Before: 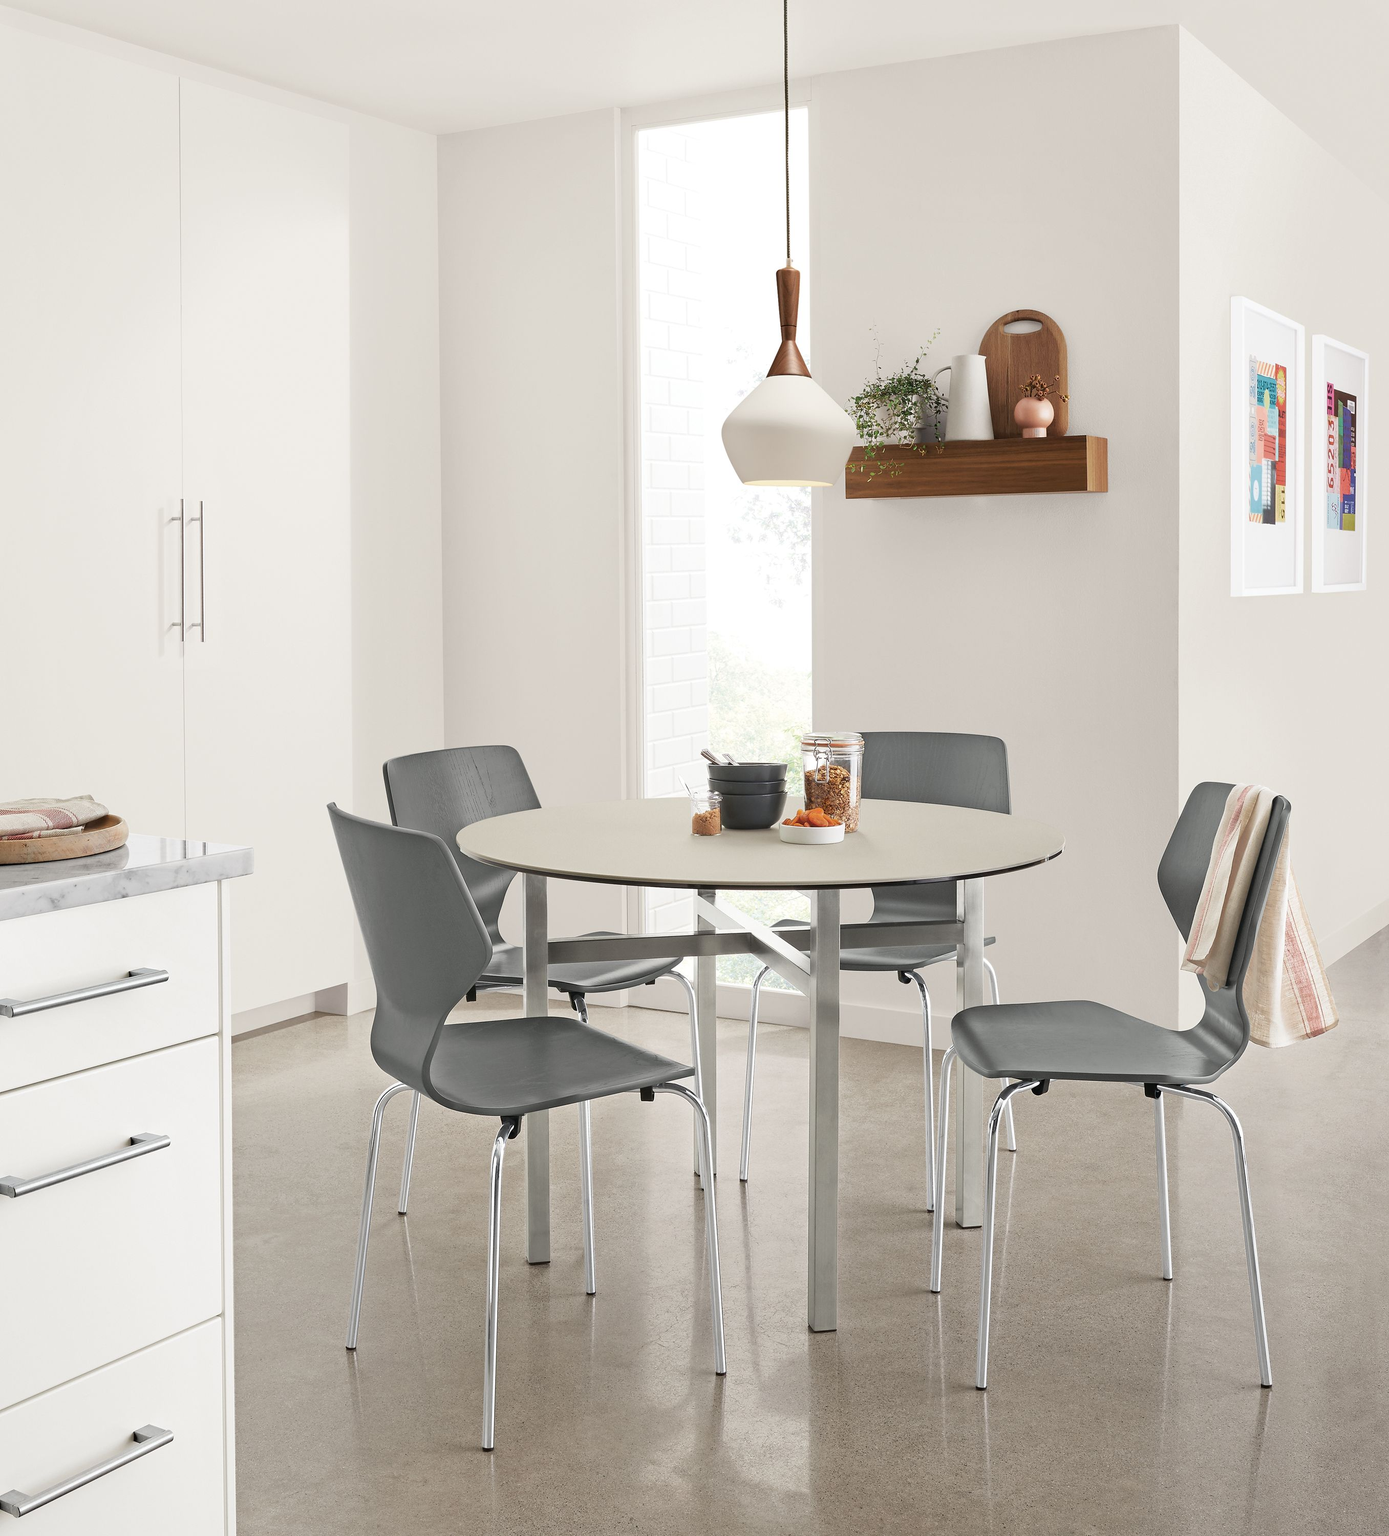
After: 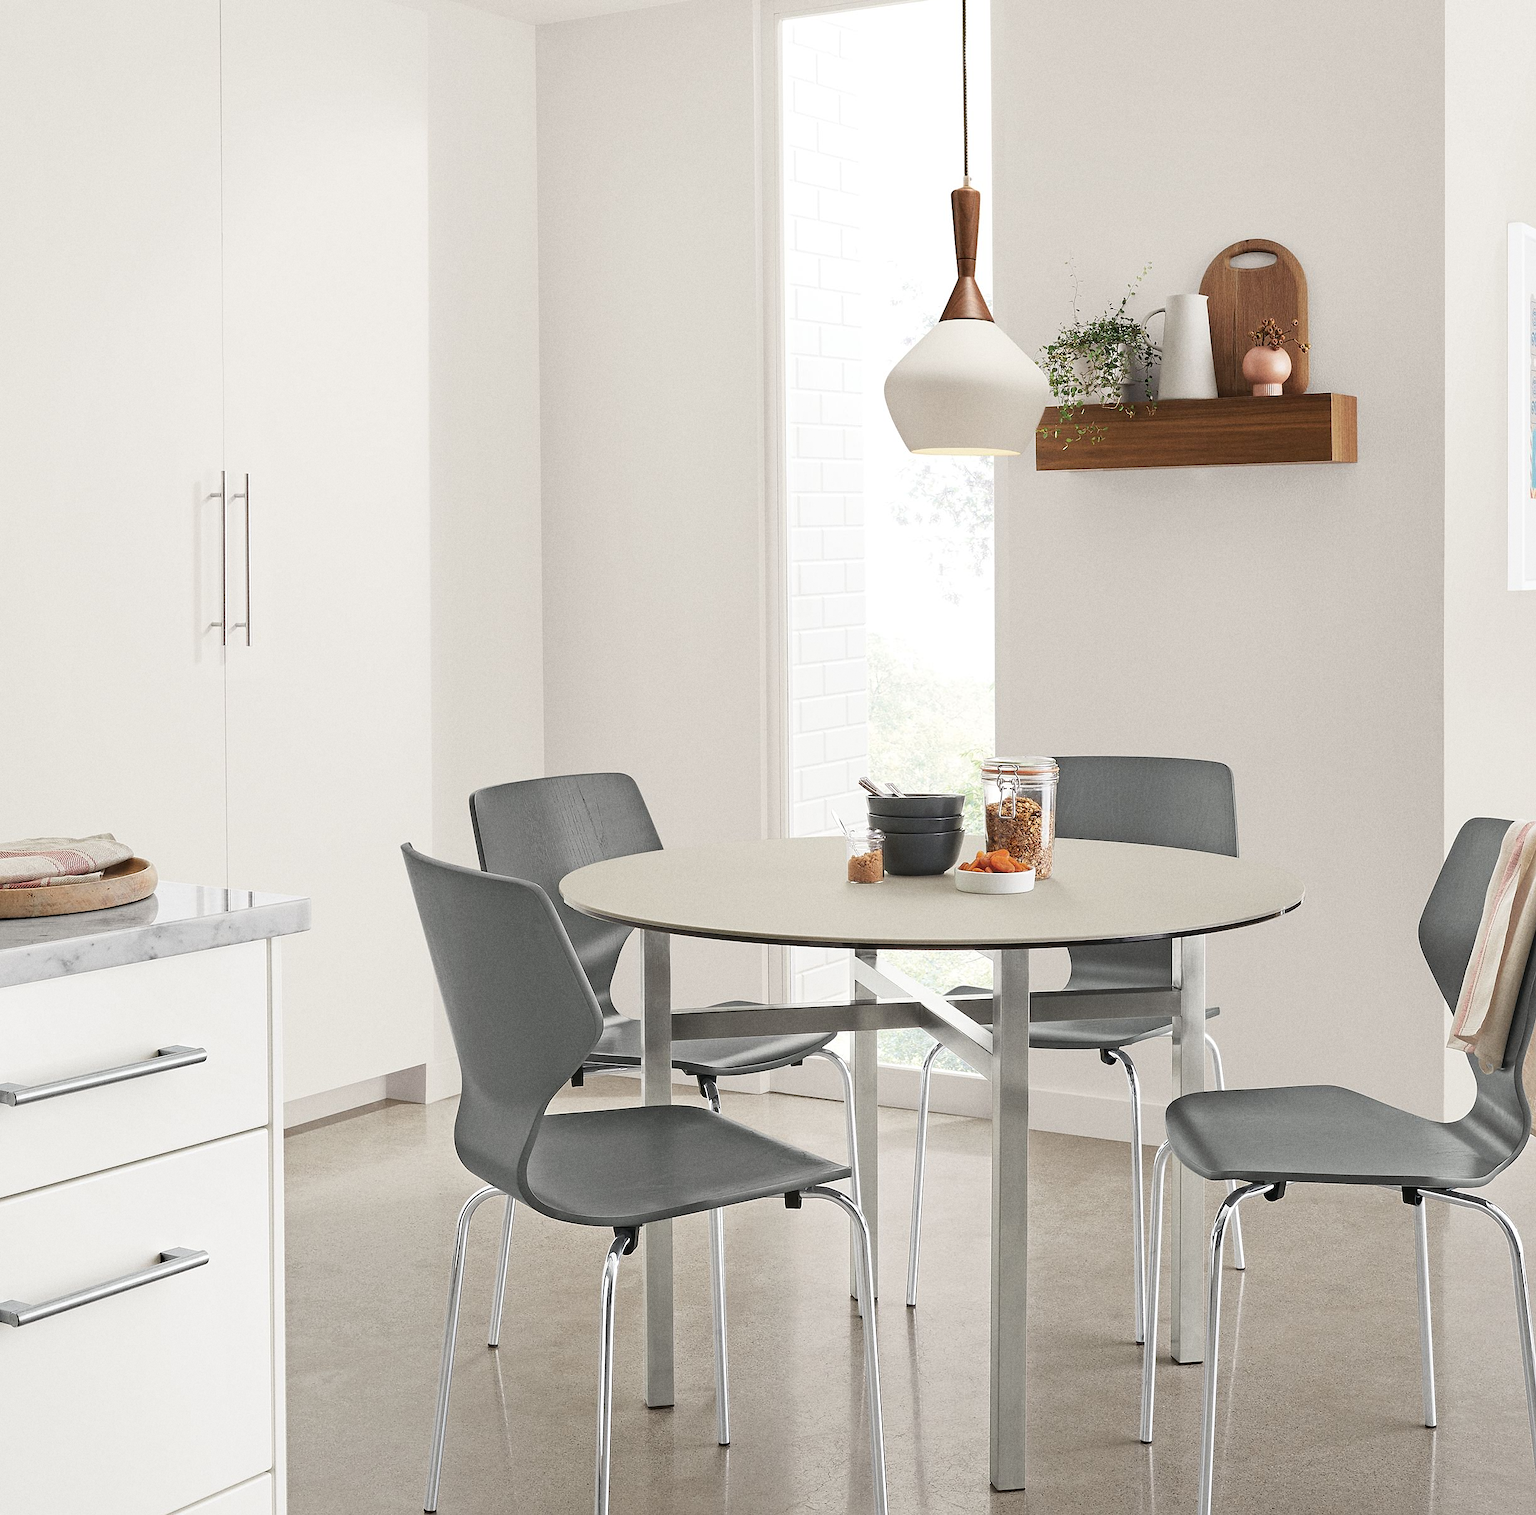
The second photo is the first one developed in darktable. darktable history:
grain: coarseness 0.09 ISO
crop: top 7.49%, right 9.717%, bottom 11.943%
sharpen: radius 1.272, amount 0.305, threshold 0
